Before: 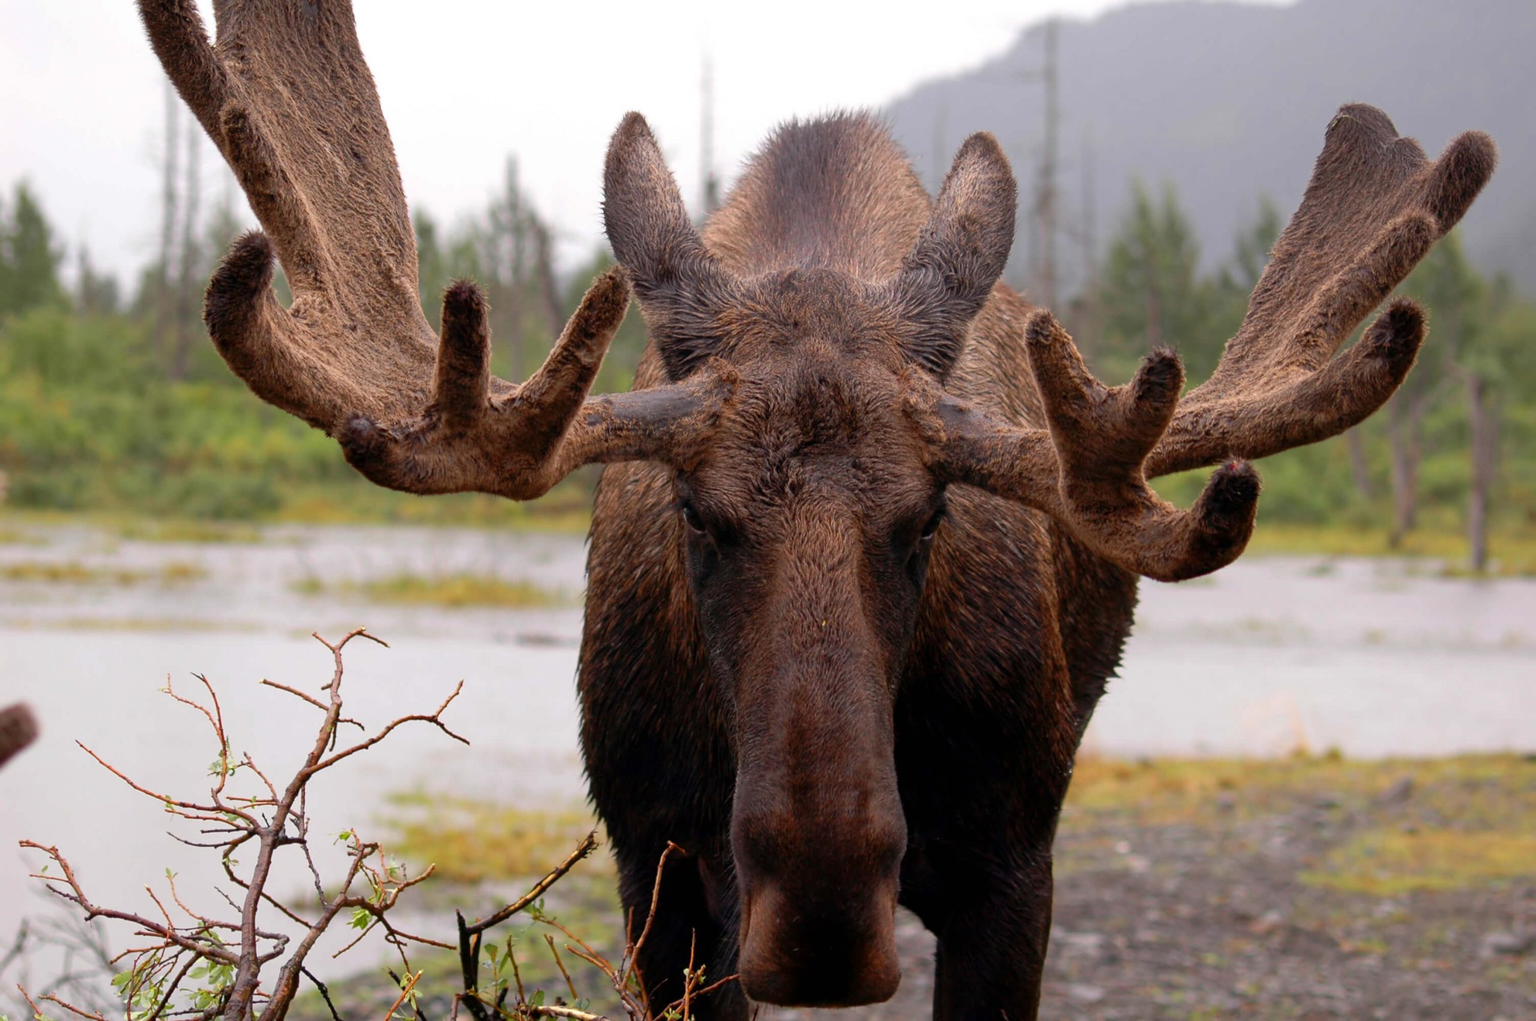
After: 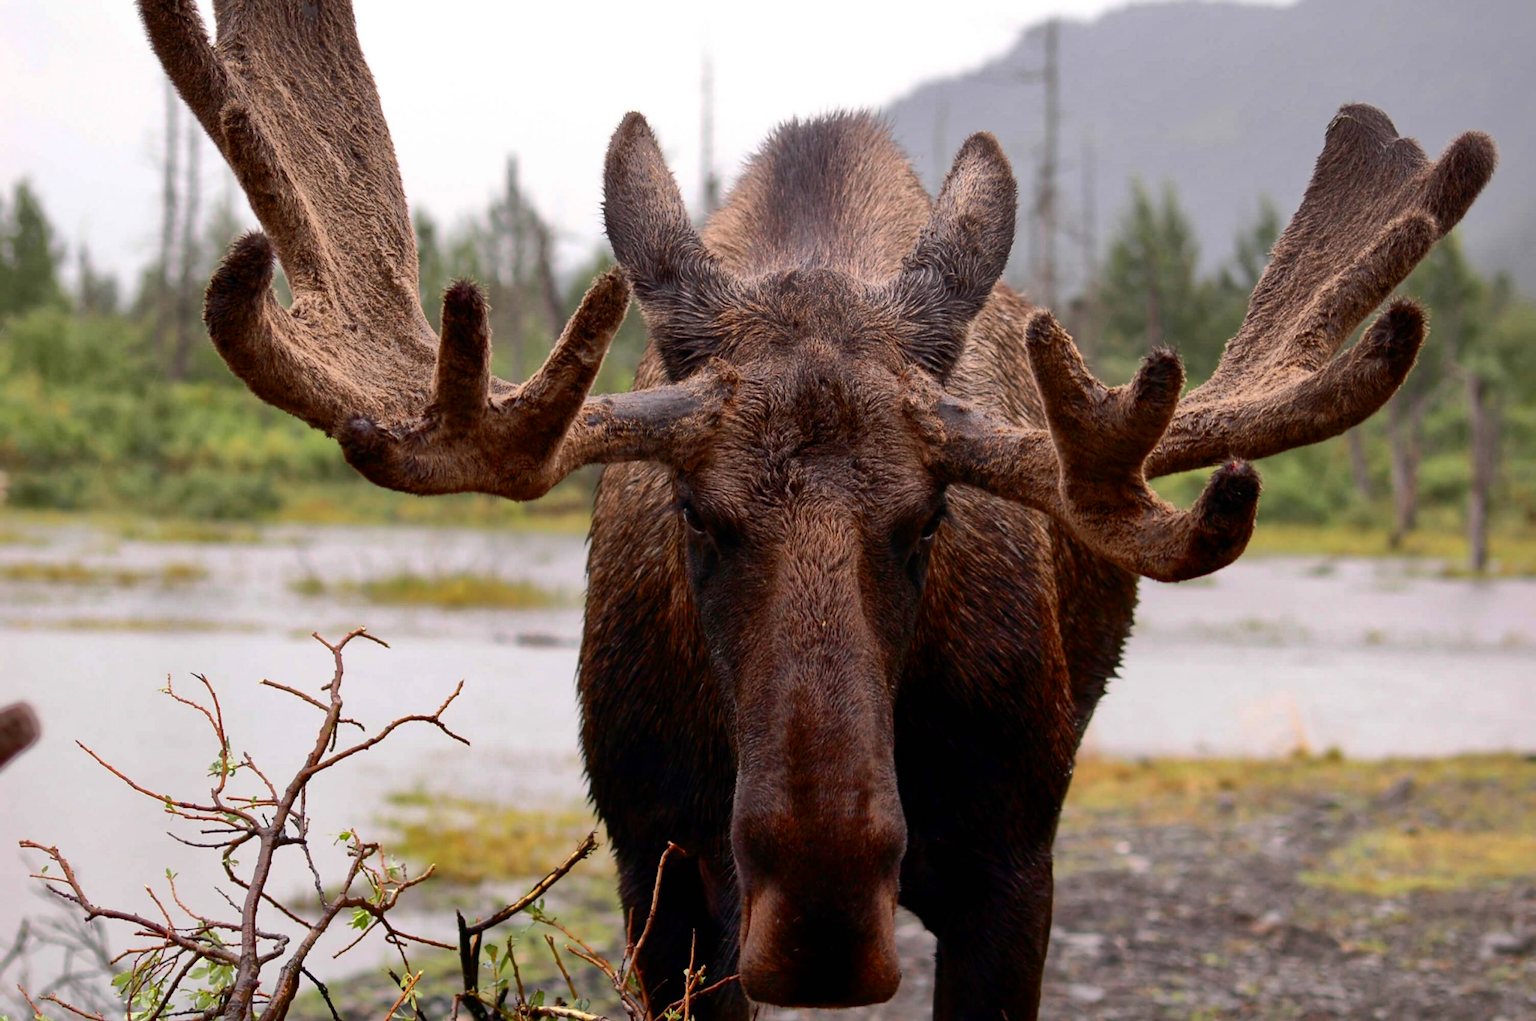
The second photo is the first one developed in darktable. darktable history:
contrast brightness saturation: contrast 0.28
shadows and highlights: shadows 40, highlights -60
